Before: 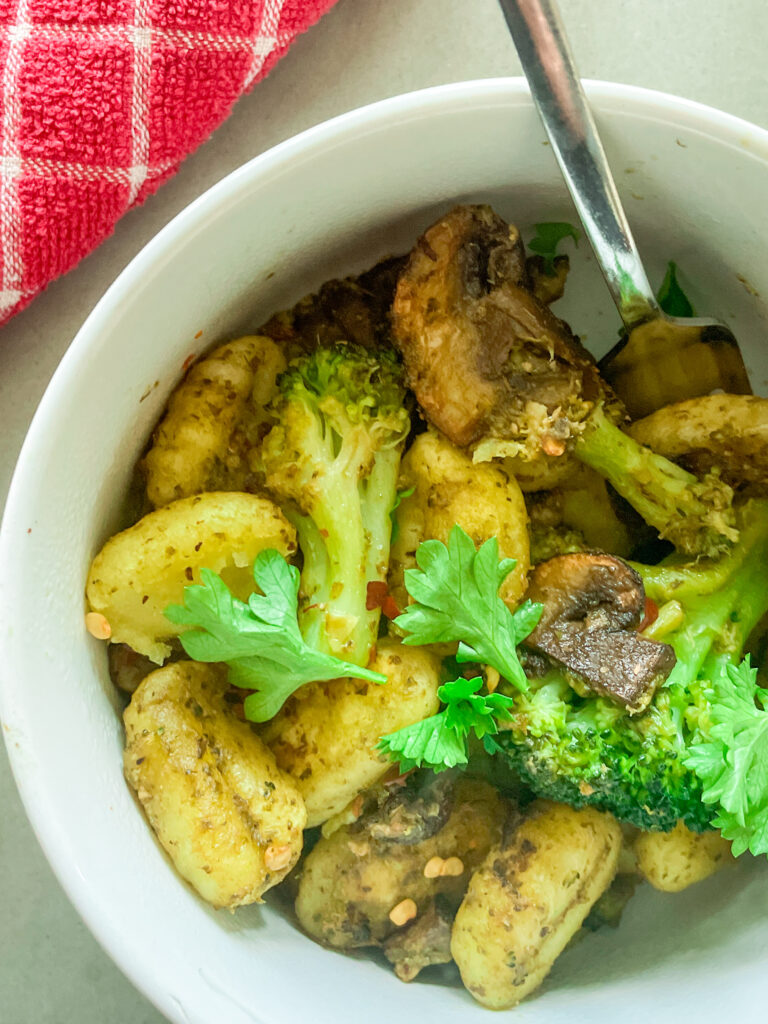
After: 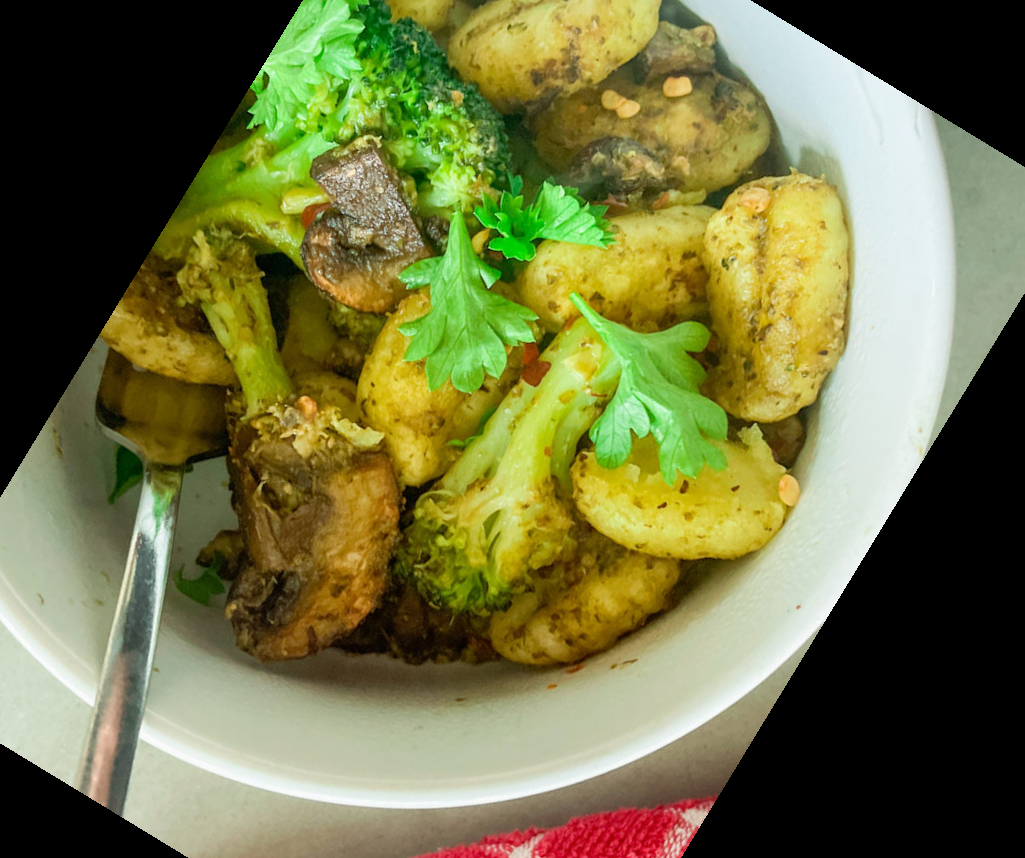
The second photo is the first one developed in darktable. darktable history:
exposure: exposure -0.064 EV, compensate highlight preservation false
crop and rotate: angle 148.68°, left 9.111%, top 15.603%, right 4.588%, bottom 17.041%
